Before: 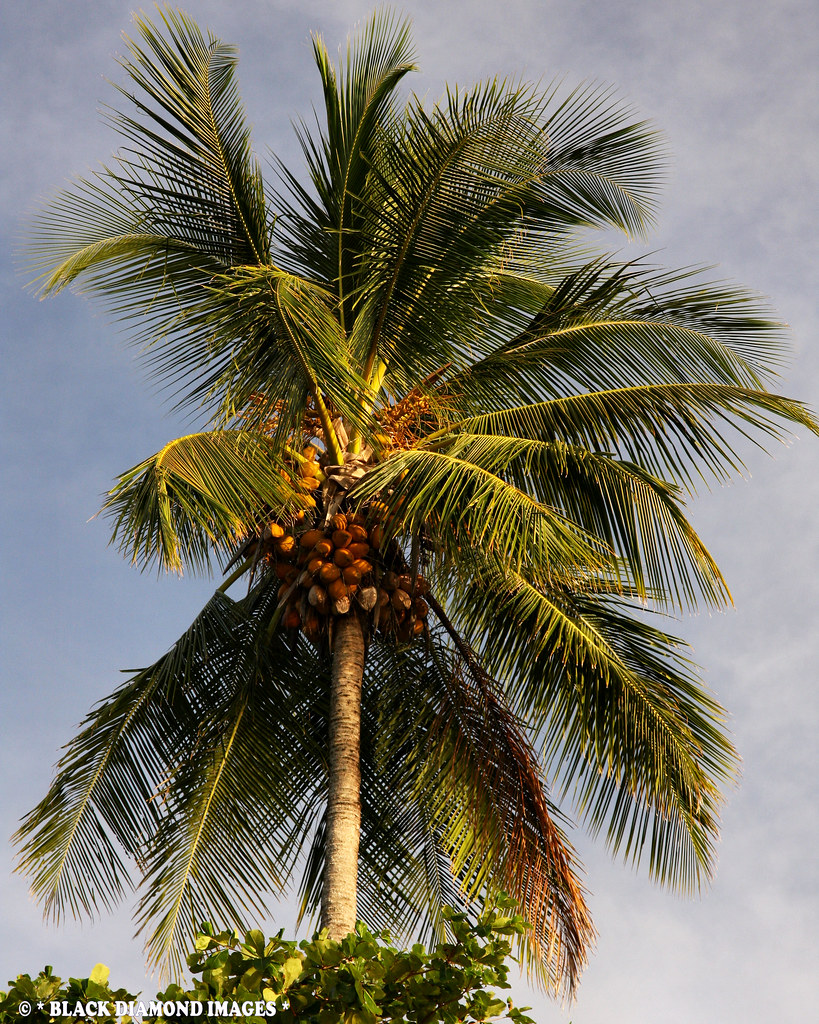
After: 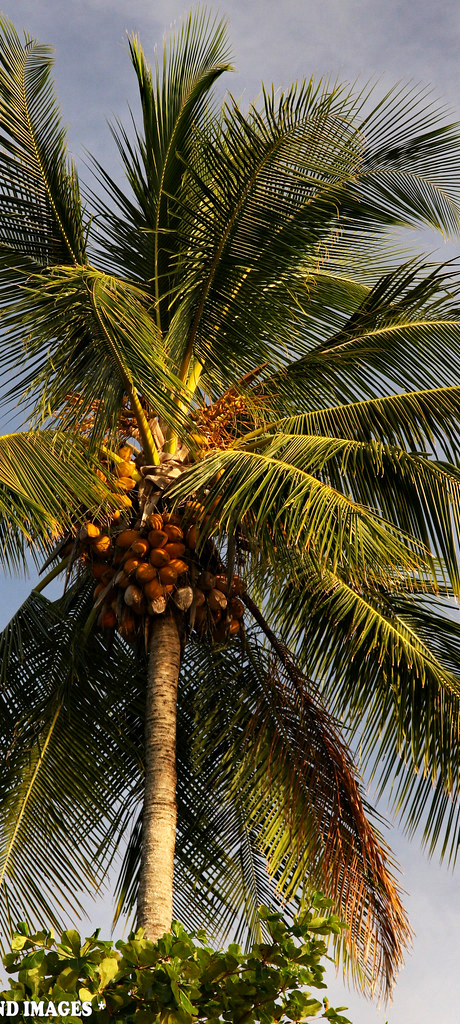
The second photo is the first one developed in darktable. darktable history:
haze removal: adaptive false
crop and rotate: left 22.516%, right 21.234%
